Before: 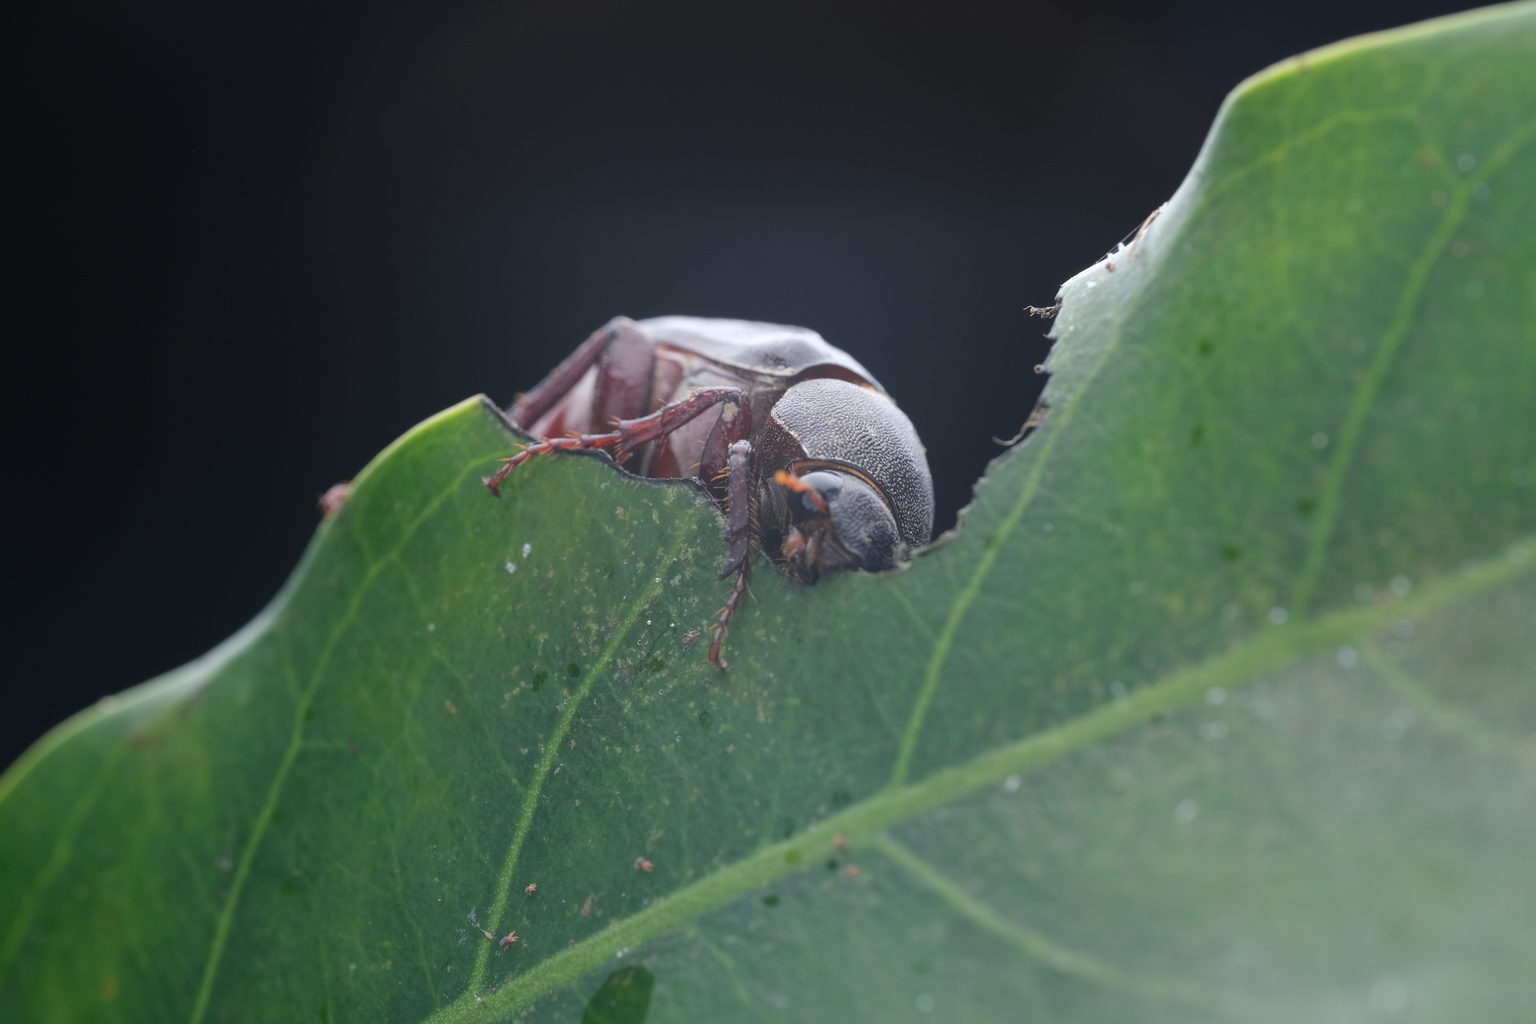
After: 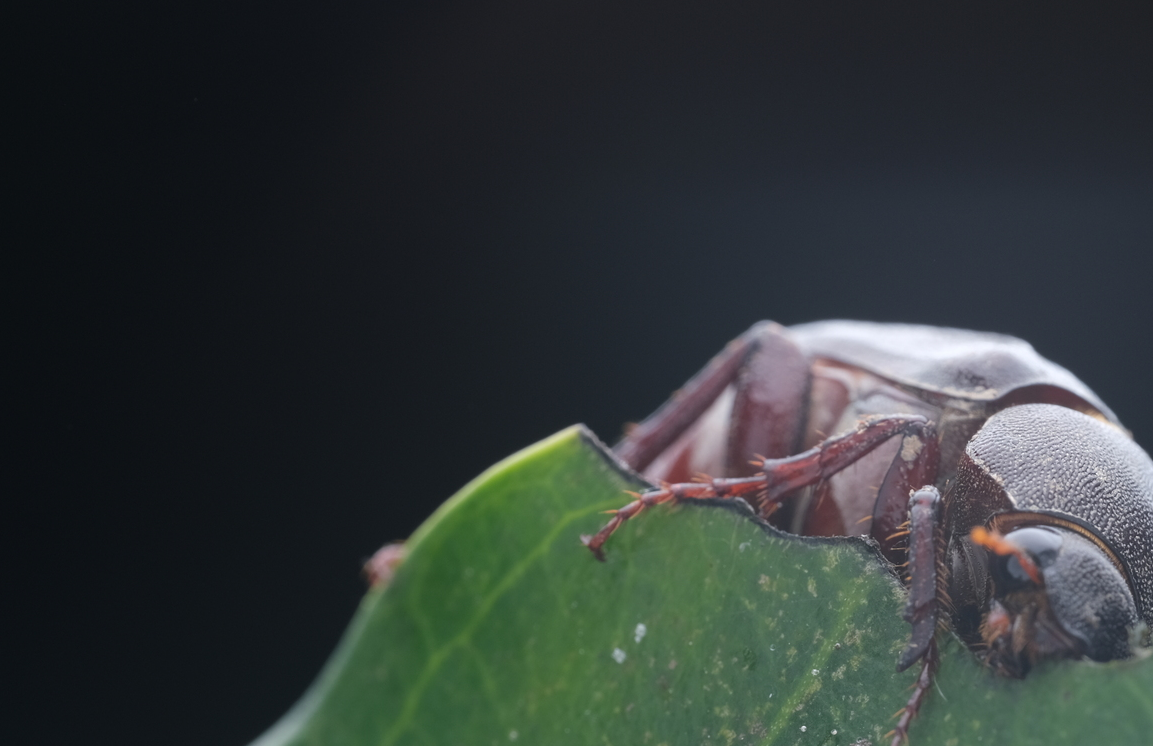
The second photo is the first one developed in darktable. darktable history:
crop and rotate: left 3.04%, top 7.454%, right 40.648%, bottom 37.859%
